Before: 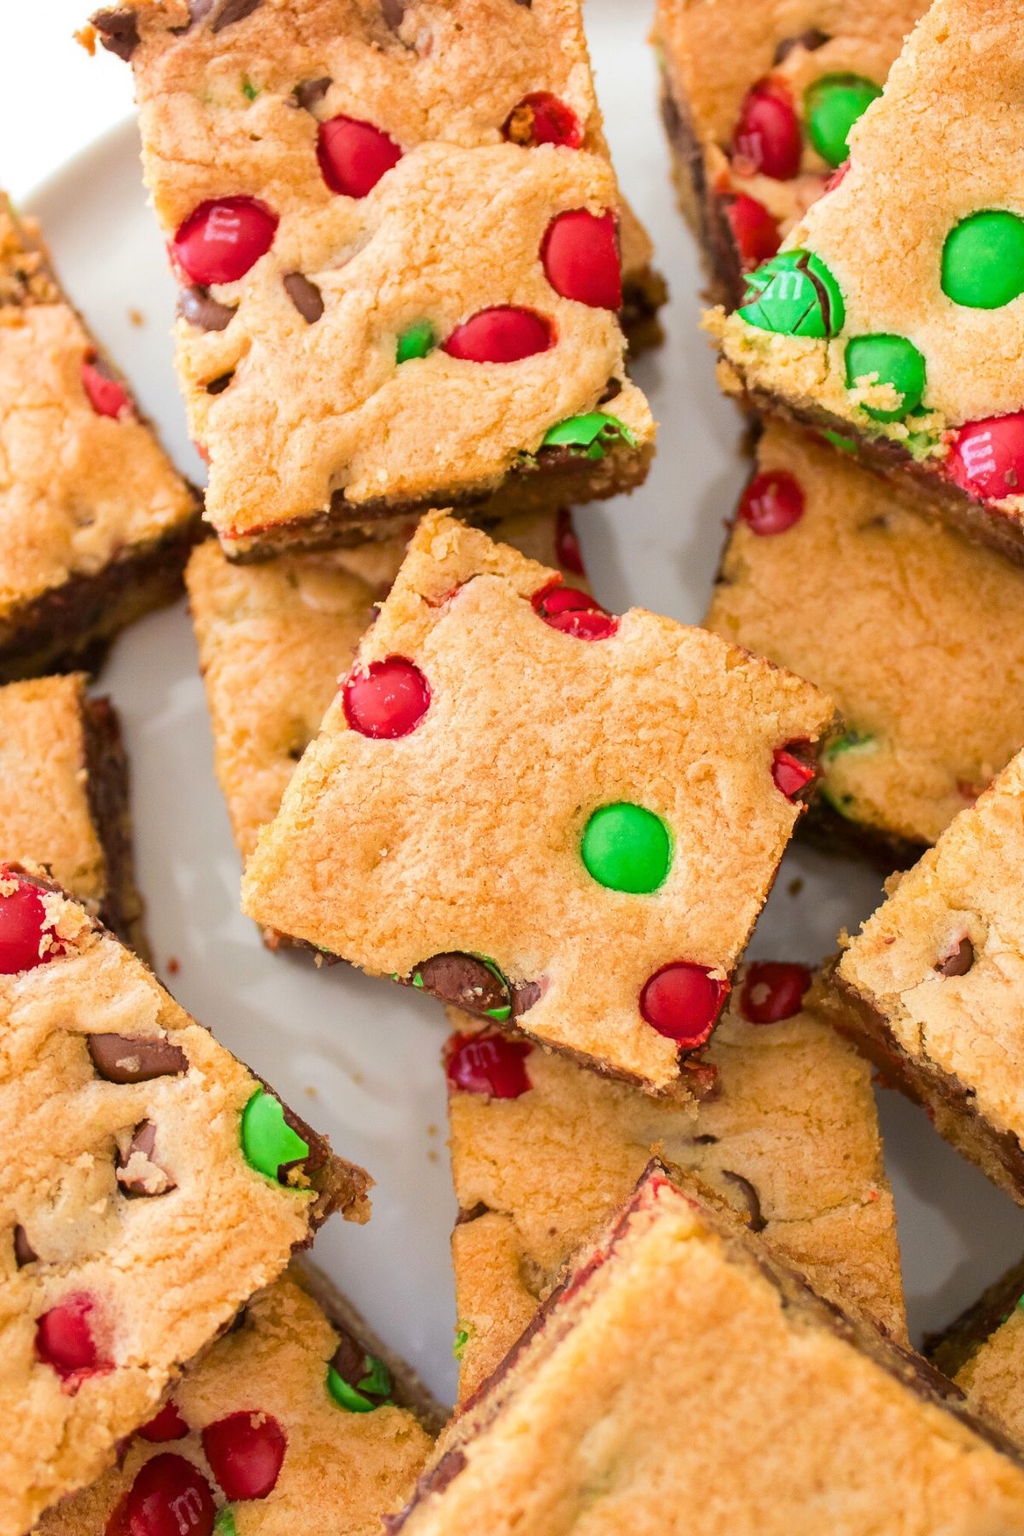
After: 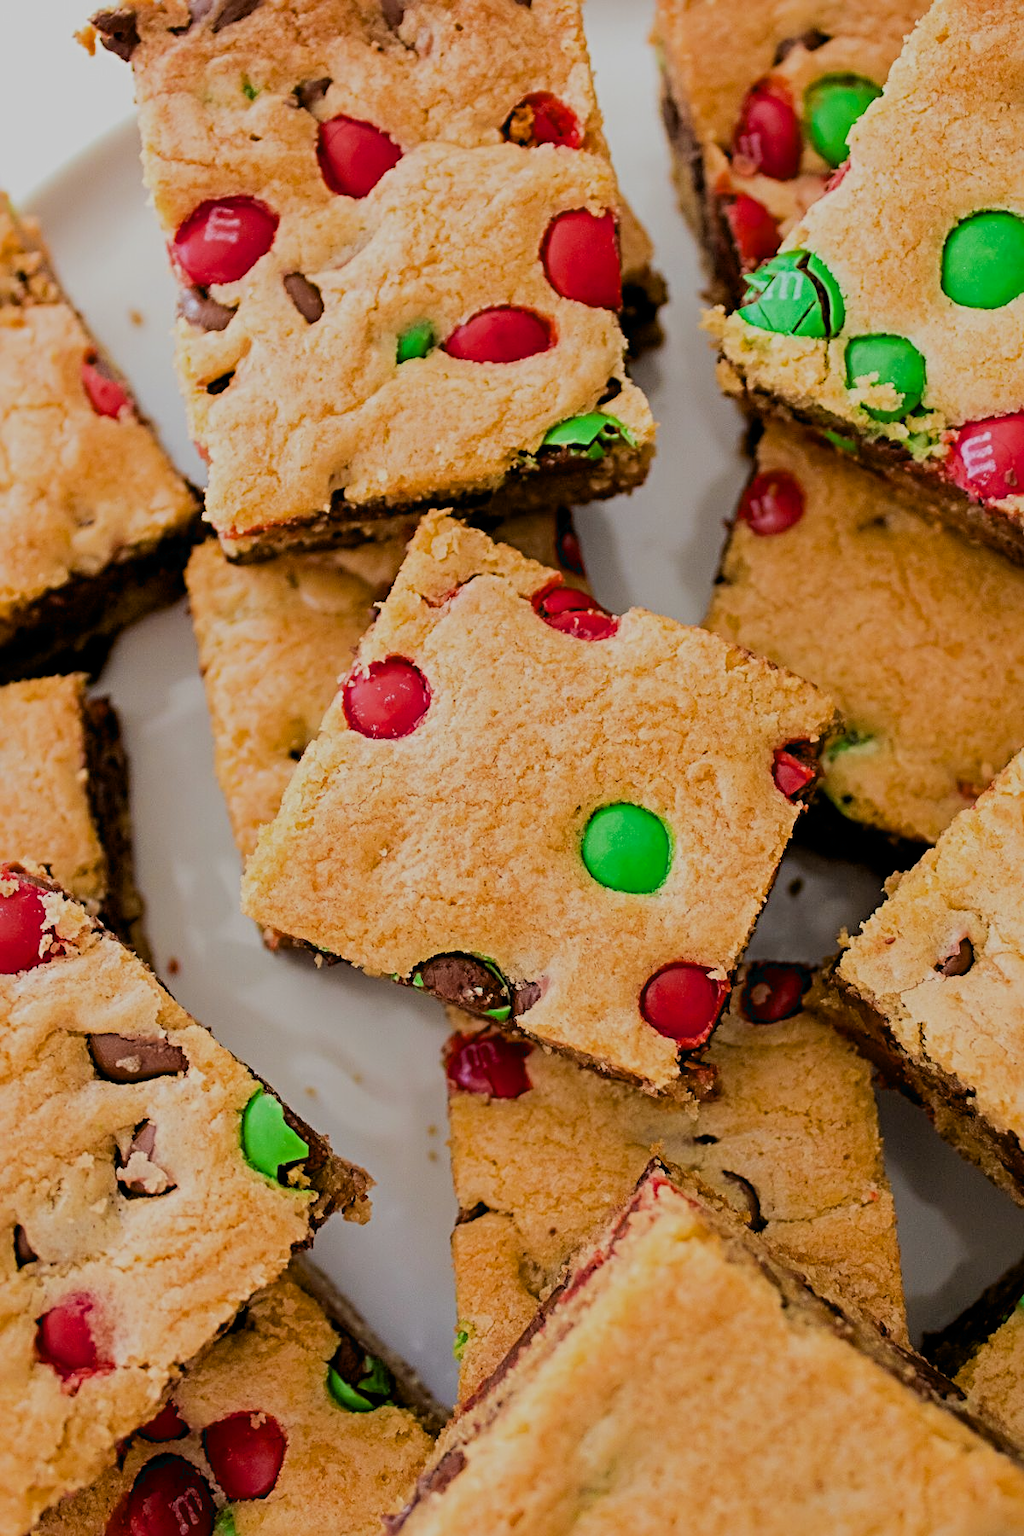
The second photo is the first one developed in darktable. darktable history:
exposure: black level correction 0.011, exposure -0.478 EV, compensate highlight preservation false
sharpen: radius 4.883
filmic rgb: black relative exposure -7.65 EV, white relative exposure 4.56 EV, hardness 3.61, contrast 1.106
